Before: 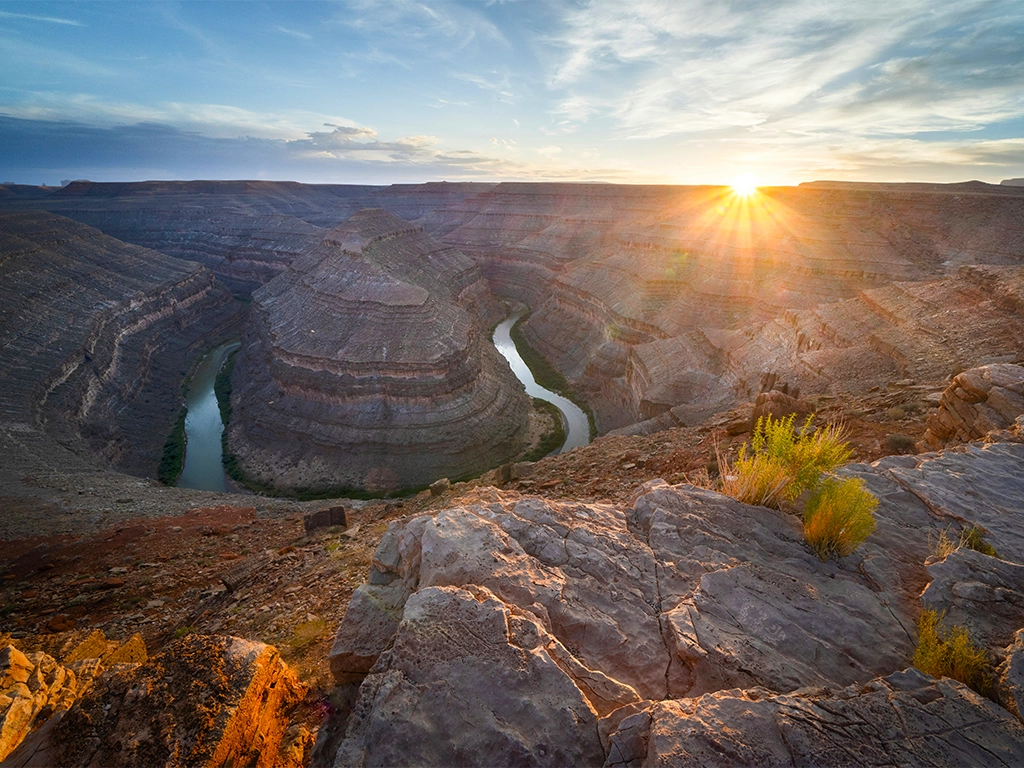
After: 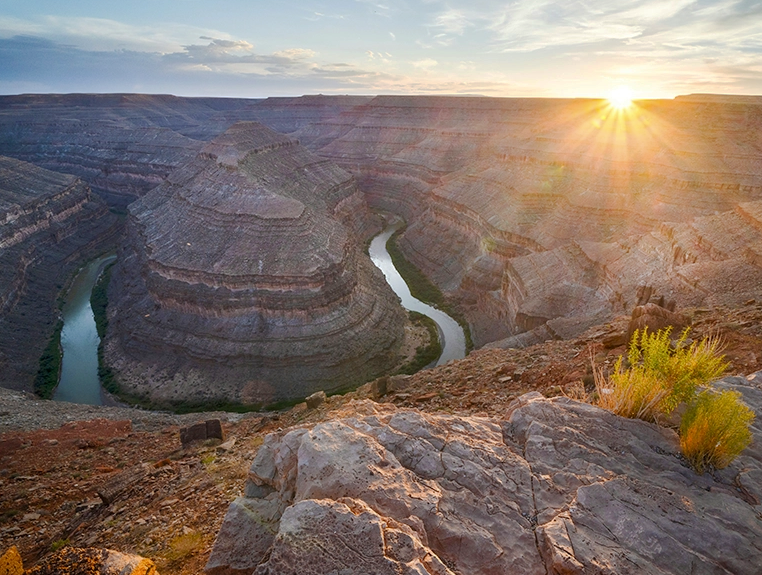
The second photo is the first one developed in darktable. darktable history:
crop and rotate: left 12.185%, top 11.344%, right 13.332%, bottom 13.742%
base curve: curves: ch0 [(0, 0) (0.235, 0.266) (0.503, 0.496) (0.786, 0.72) (1, 1)], preserve colors none
